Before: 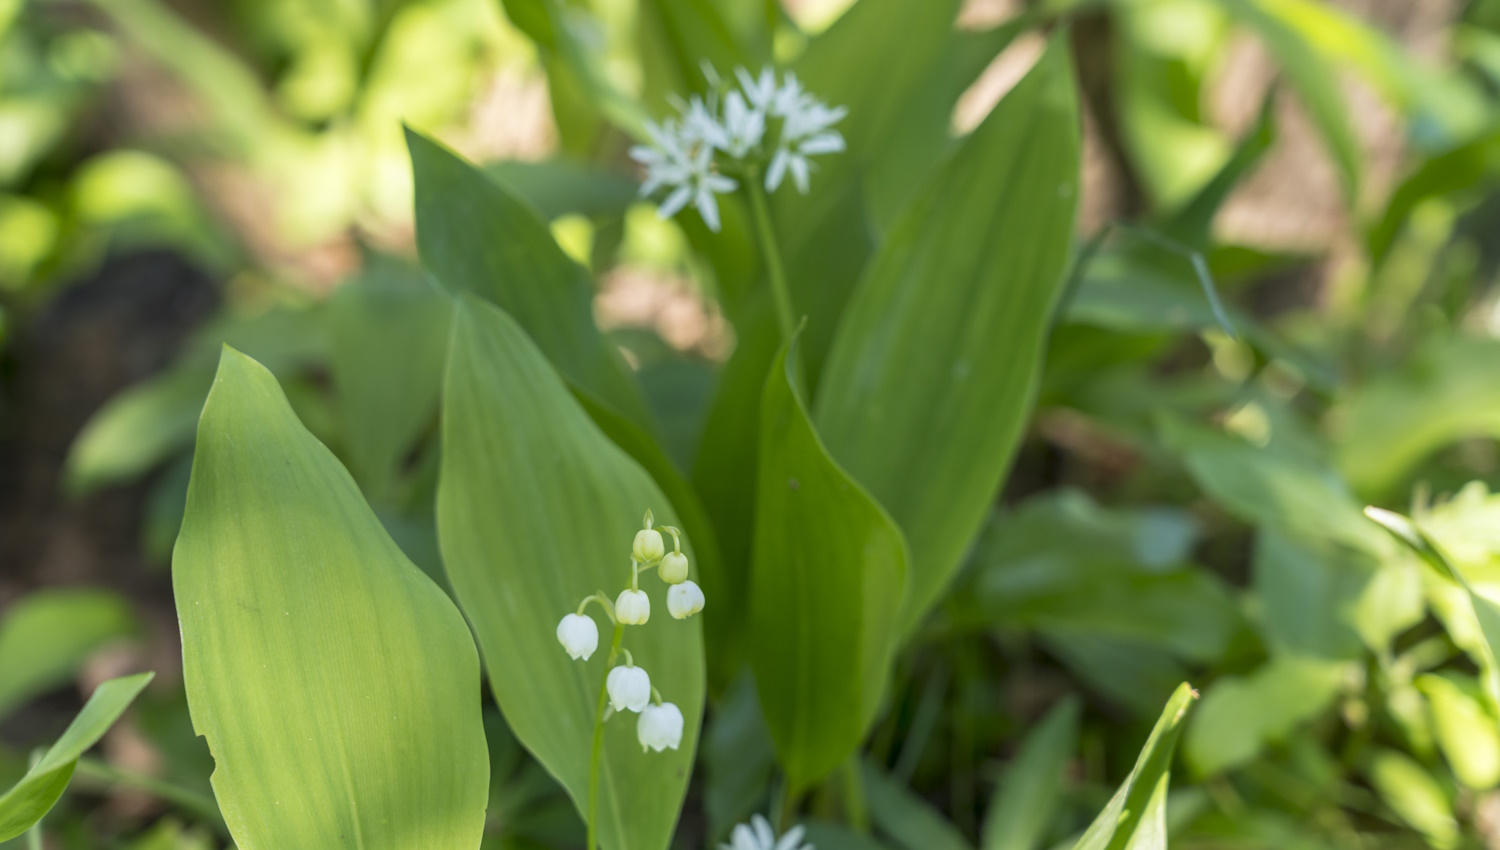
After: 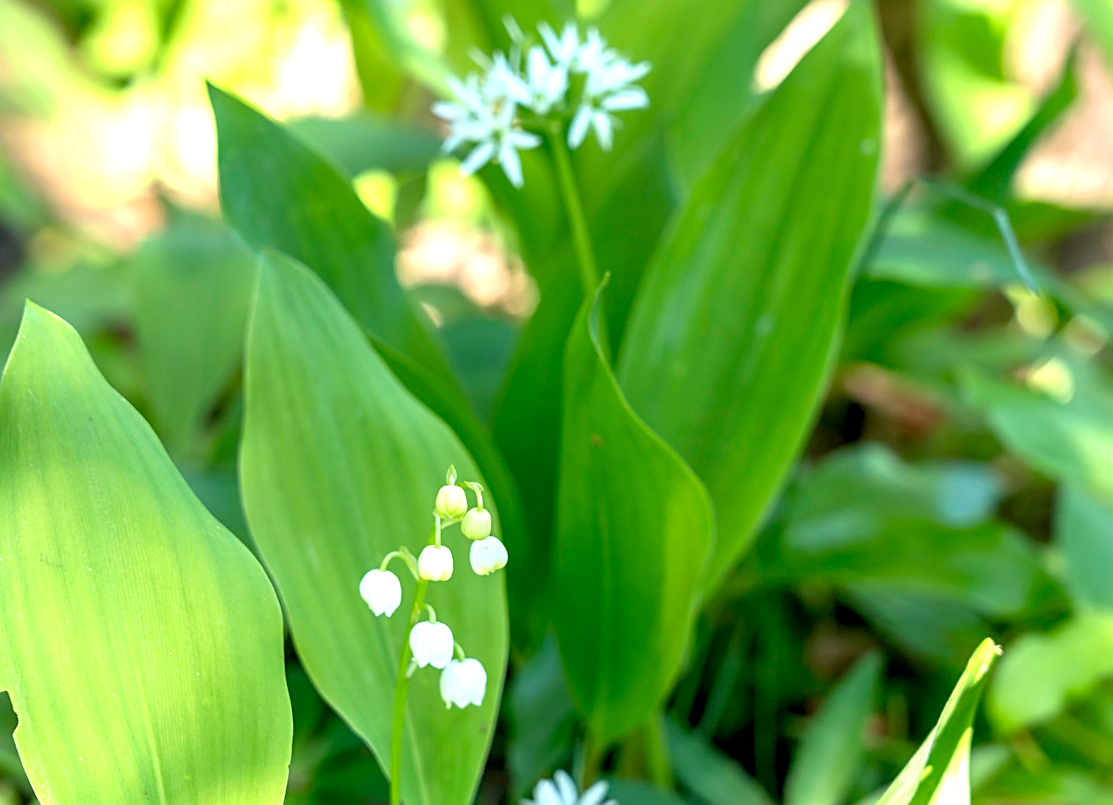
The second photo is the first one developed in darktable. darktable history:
sharpen: on, module defaults
crop and rotate: left 13.15%, top 5.251%, right 12.609%
white balance: red 0.982, blue 1.018
exposure: black level correction 0.008, exposure 0.979 EV, compensate highlight preservation false
